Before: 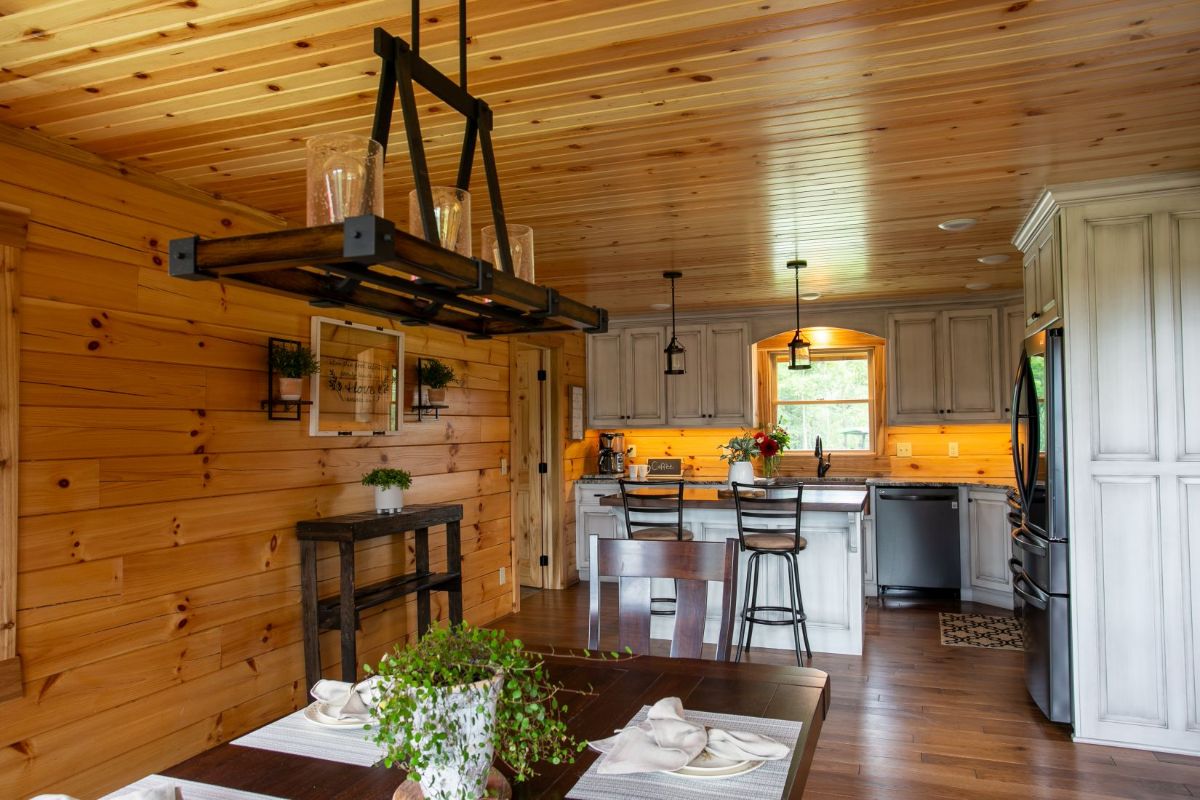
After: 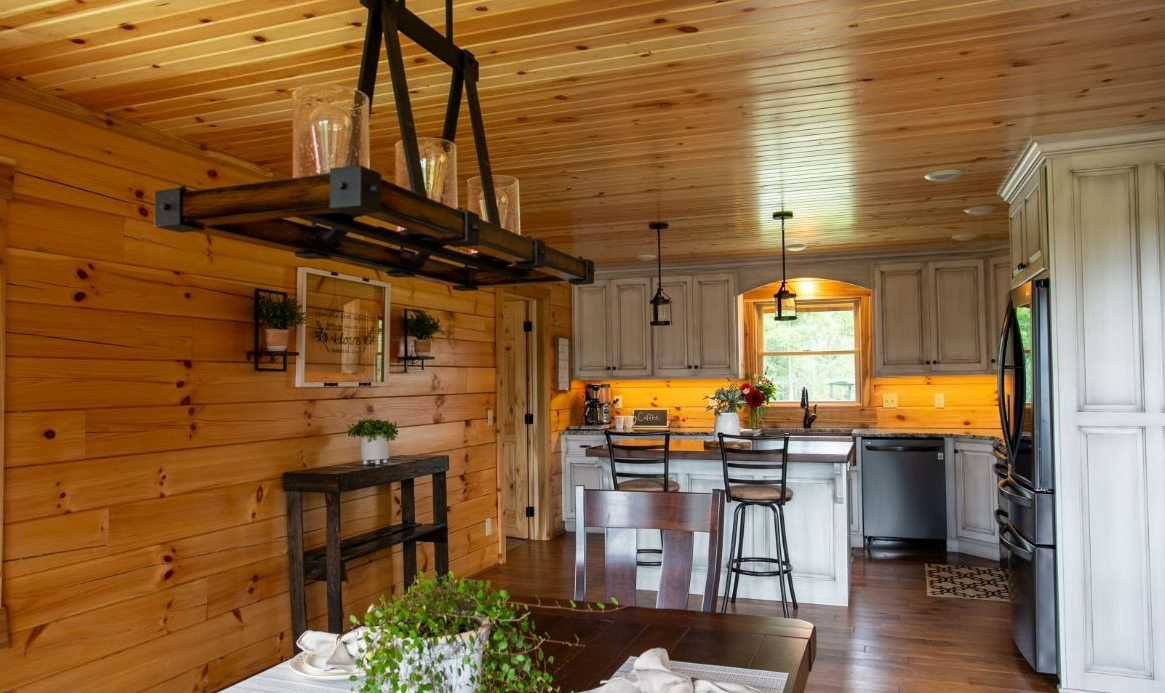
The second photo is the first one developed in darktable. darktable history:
crop: left 1.187%, top 6.196%, right 1.698%, bottom 7.159%
